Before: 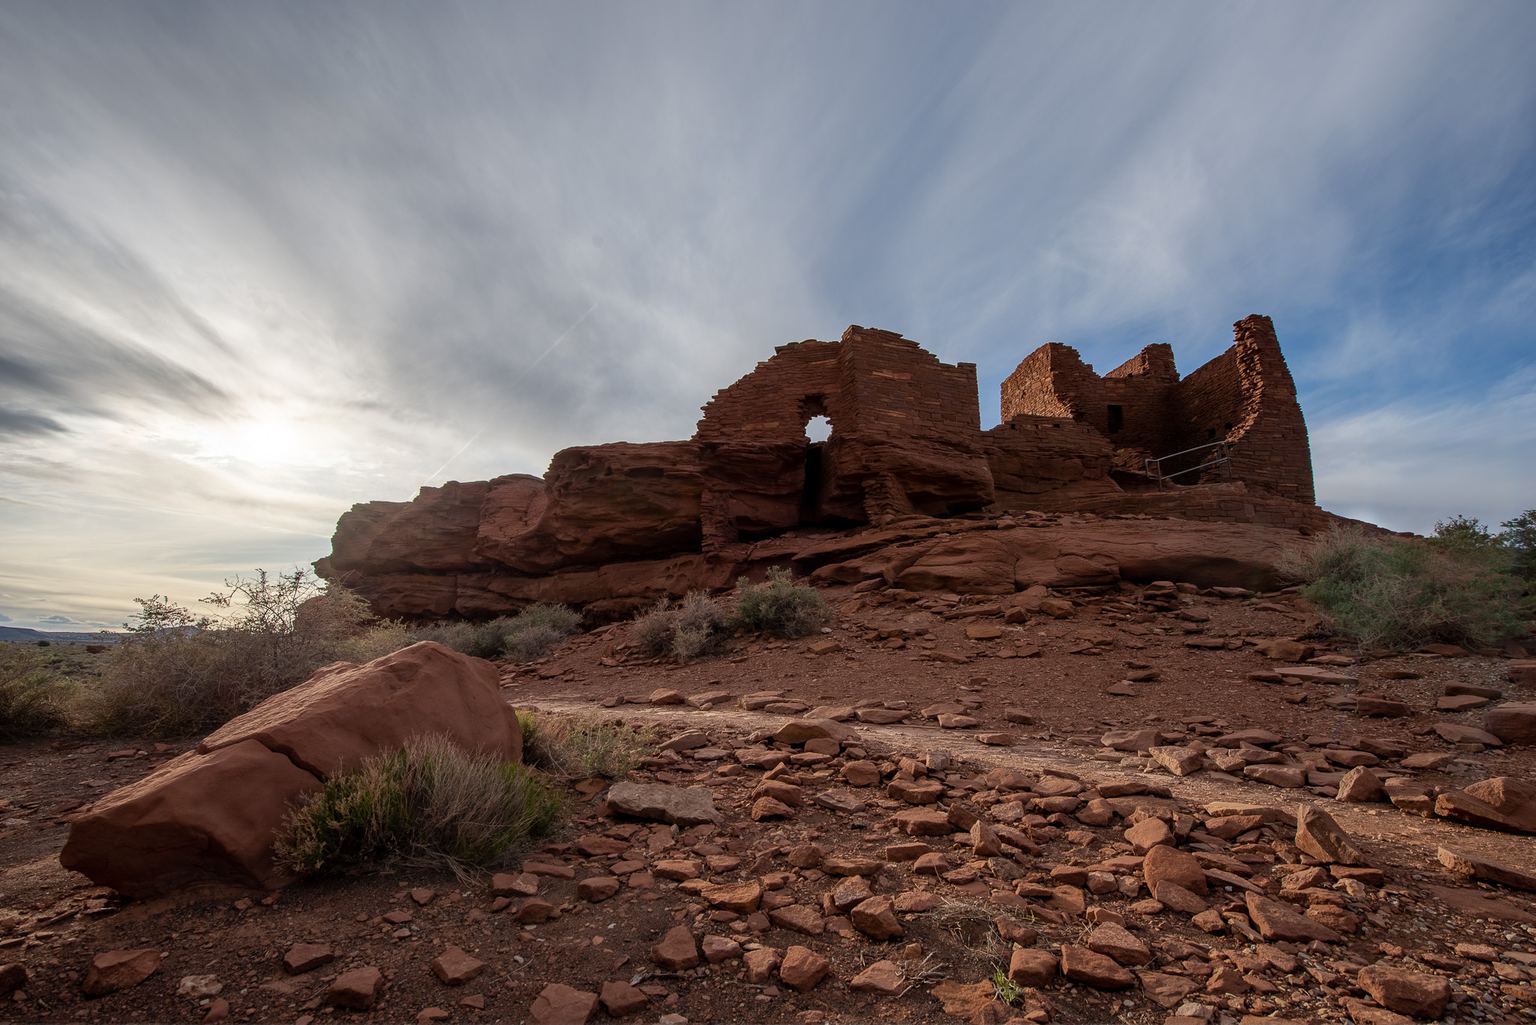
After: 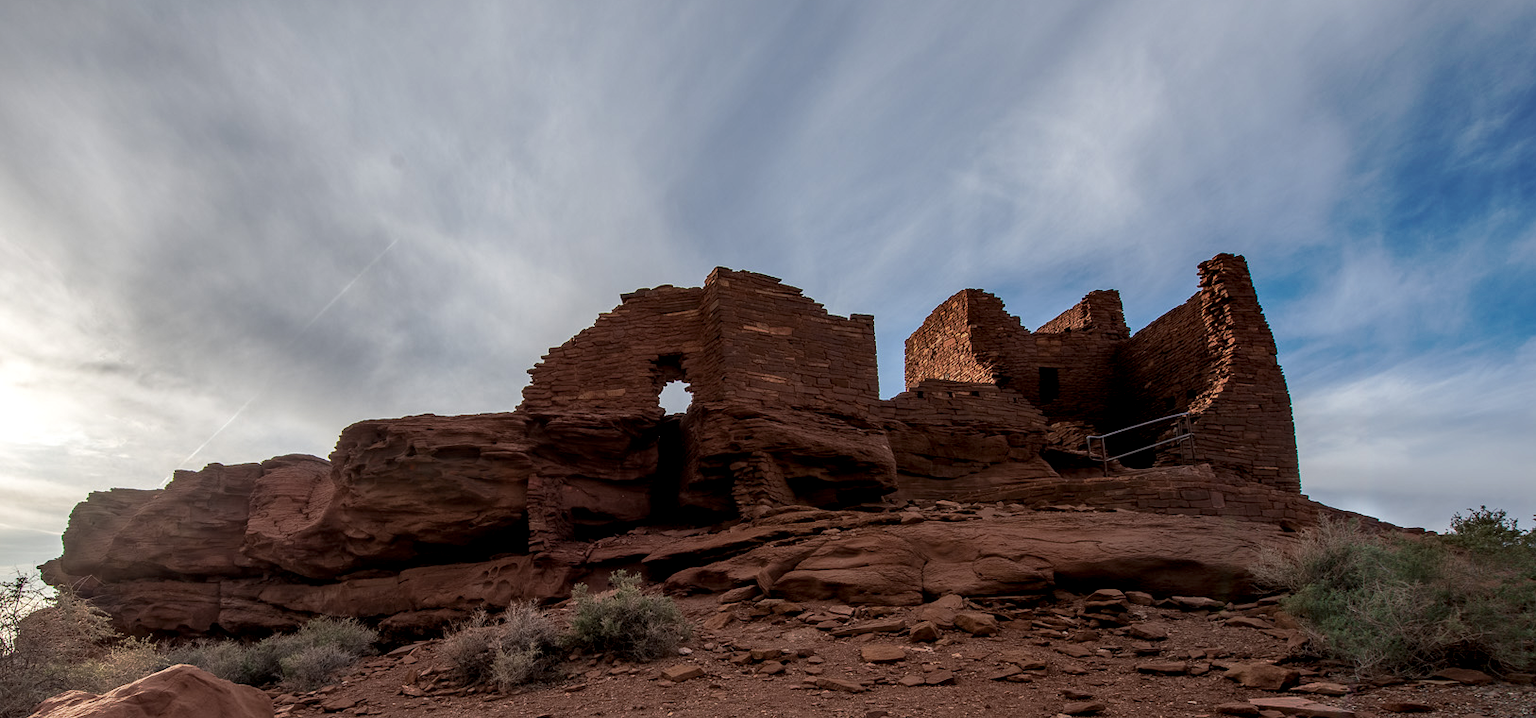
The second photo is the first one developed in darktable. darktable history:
local contrast: detail 140%
crop: left 18.38%, top 11.092%, right 2.134%, bottom 33.217%
exposure: compensate highlight preservation false
tone curve: curves: ch0 [(0, 0) (0.003, 0.003) (0.011, 0.011) (0.025, 0.024) (0.044, 0.042) (0.069, 0.066) (0.1, 0.095) (0.136, 0.129) (0.177, 0.169) (0.224, 0.214) (0.277, 0.264) (0.335, 0.319) (0.399, 0.38) (0.468, 0.446) (0.543, 0.558) (0.623, 0.636) (0.709, 0.719) (0.801, 0.807) (0.898, 0.901) (1, 1)], preserve colors none
